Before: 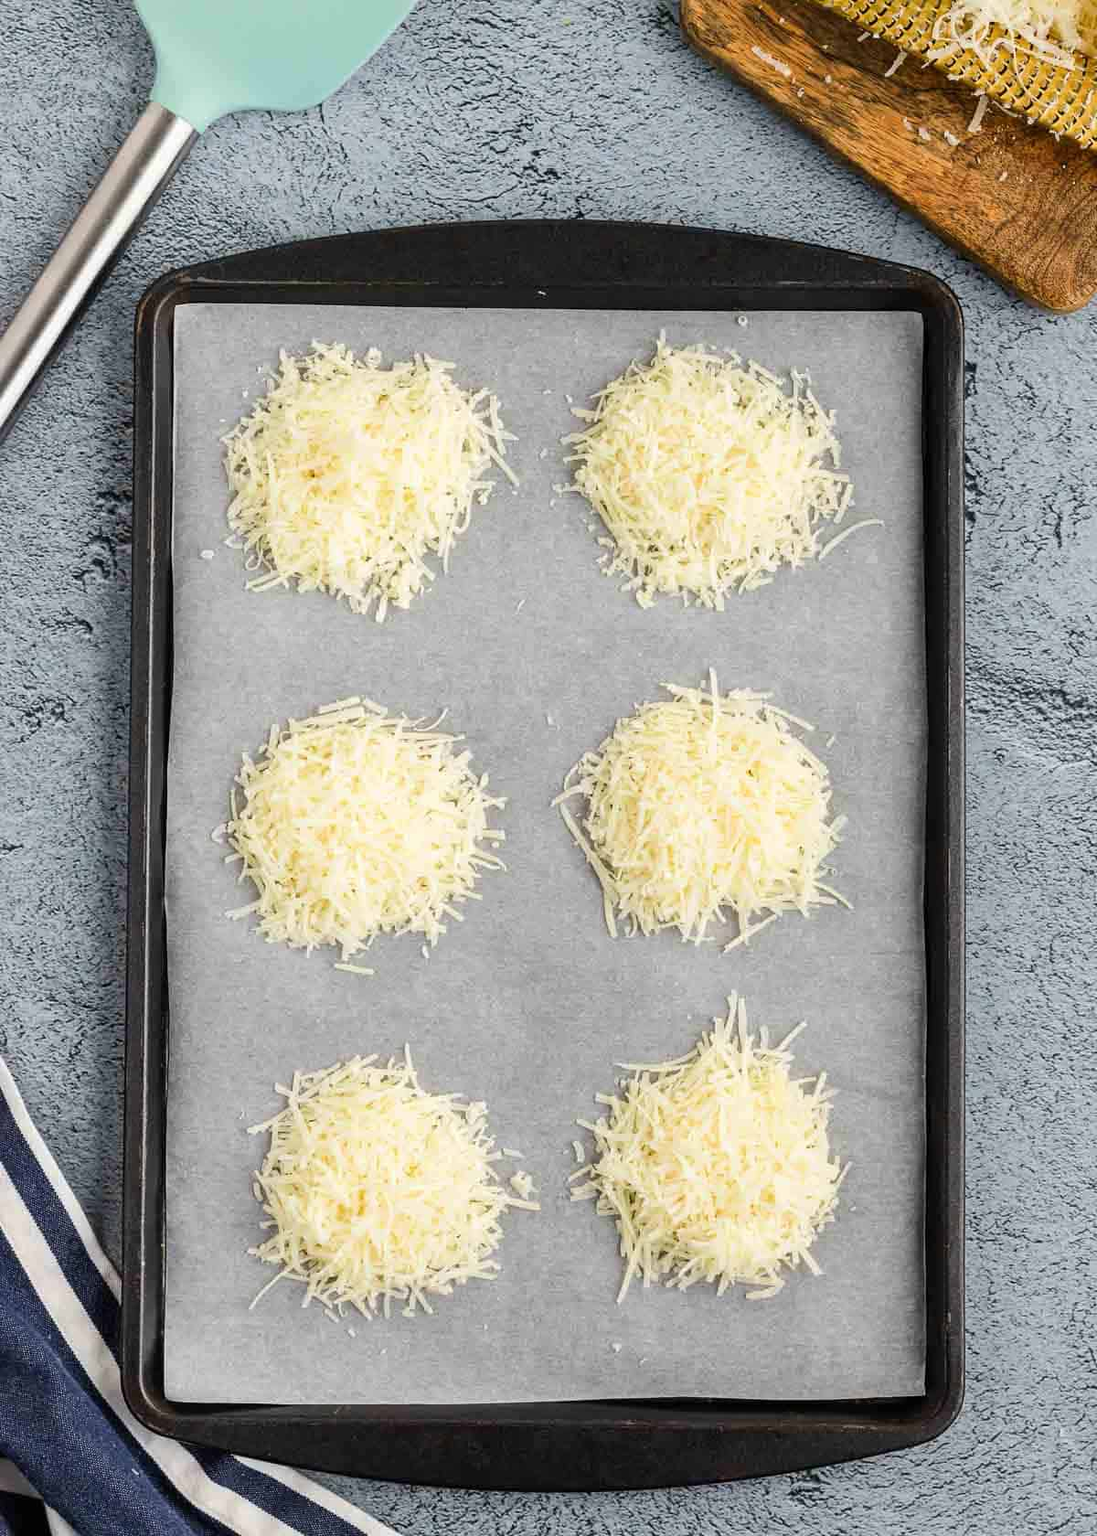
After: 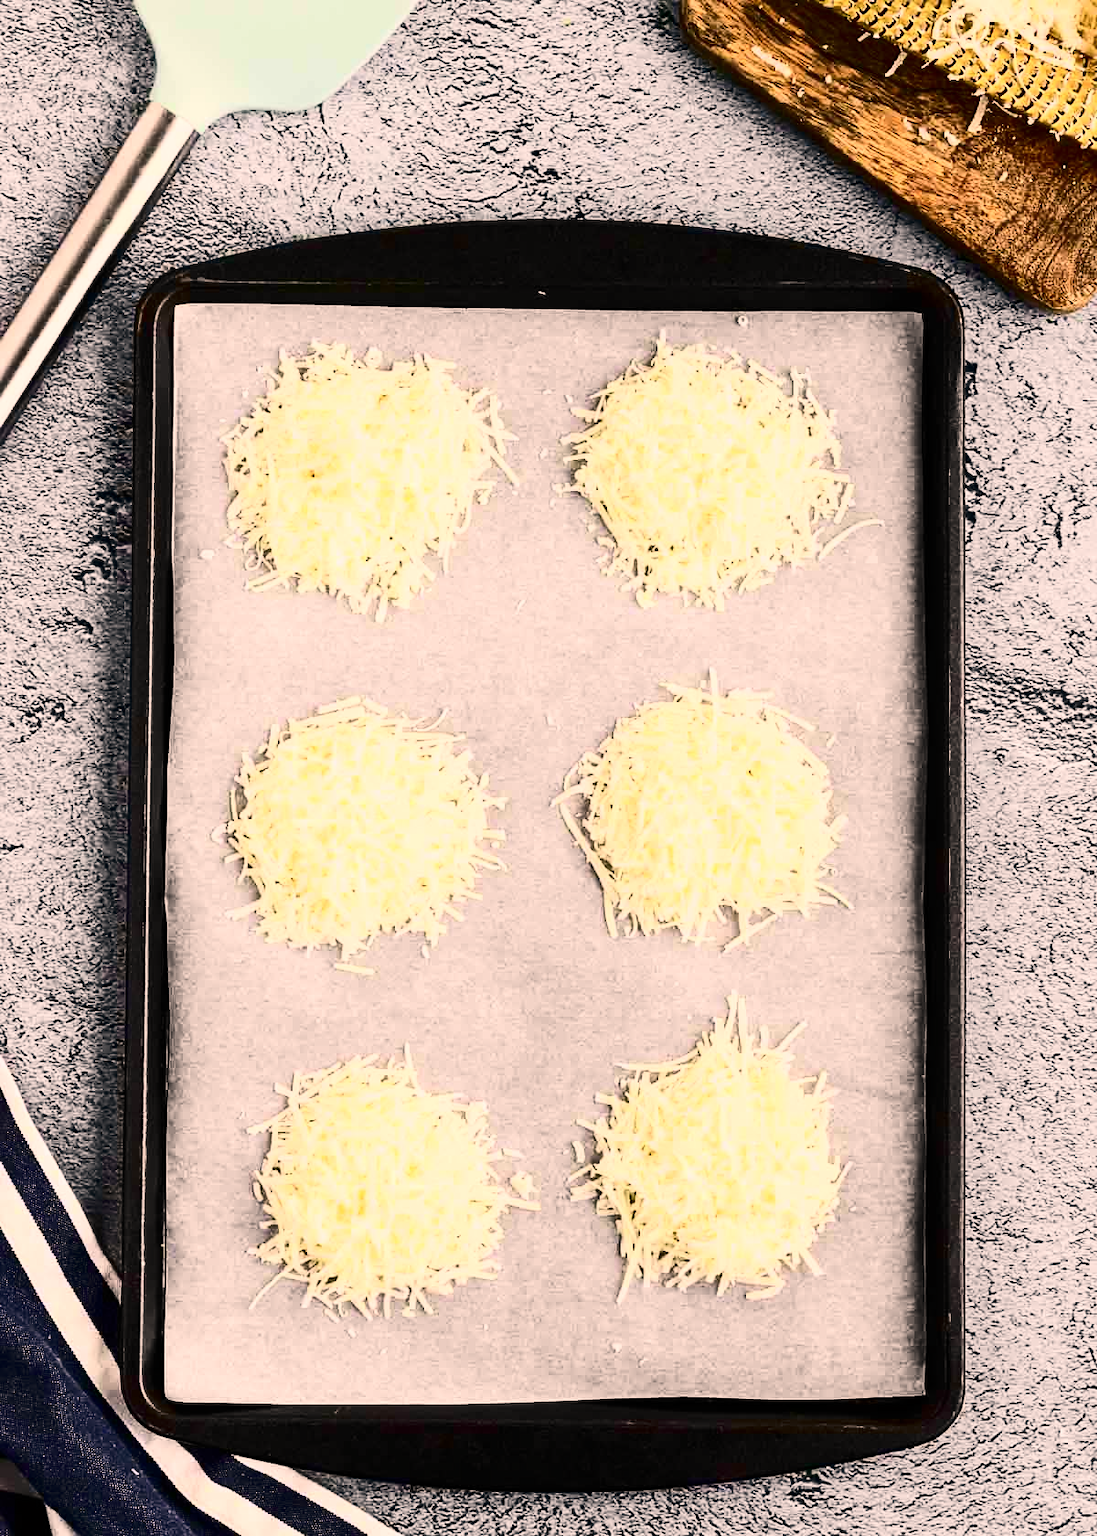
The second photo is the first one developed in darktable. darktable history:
color correction: highlights a* 11.46, highlights b* 12.35
contrast brightness saturation: contrast 0.498, saturation -0.093
